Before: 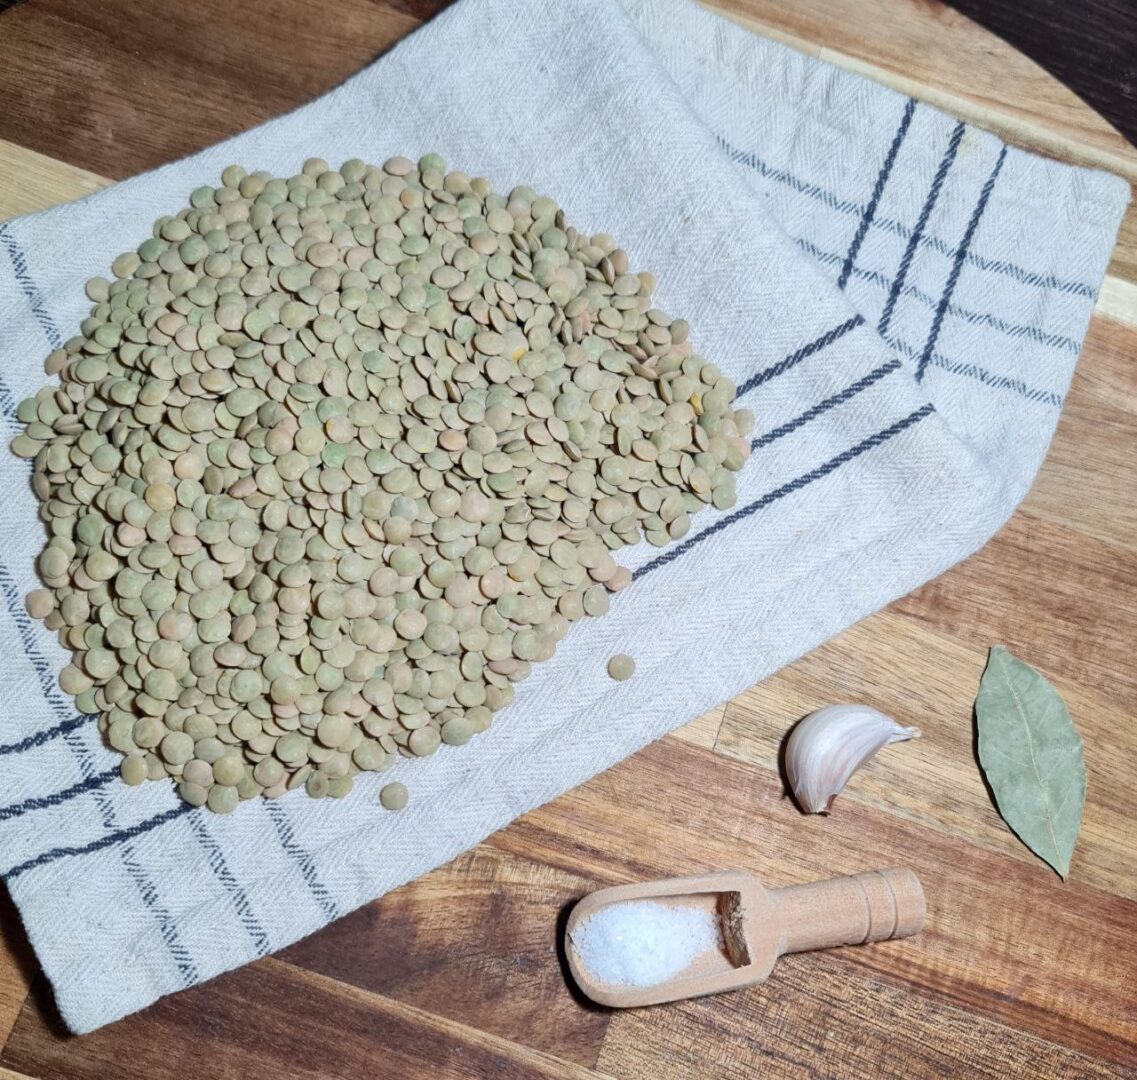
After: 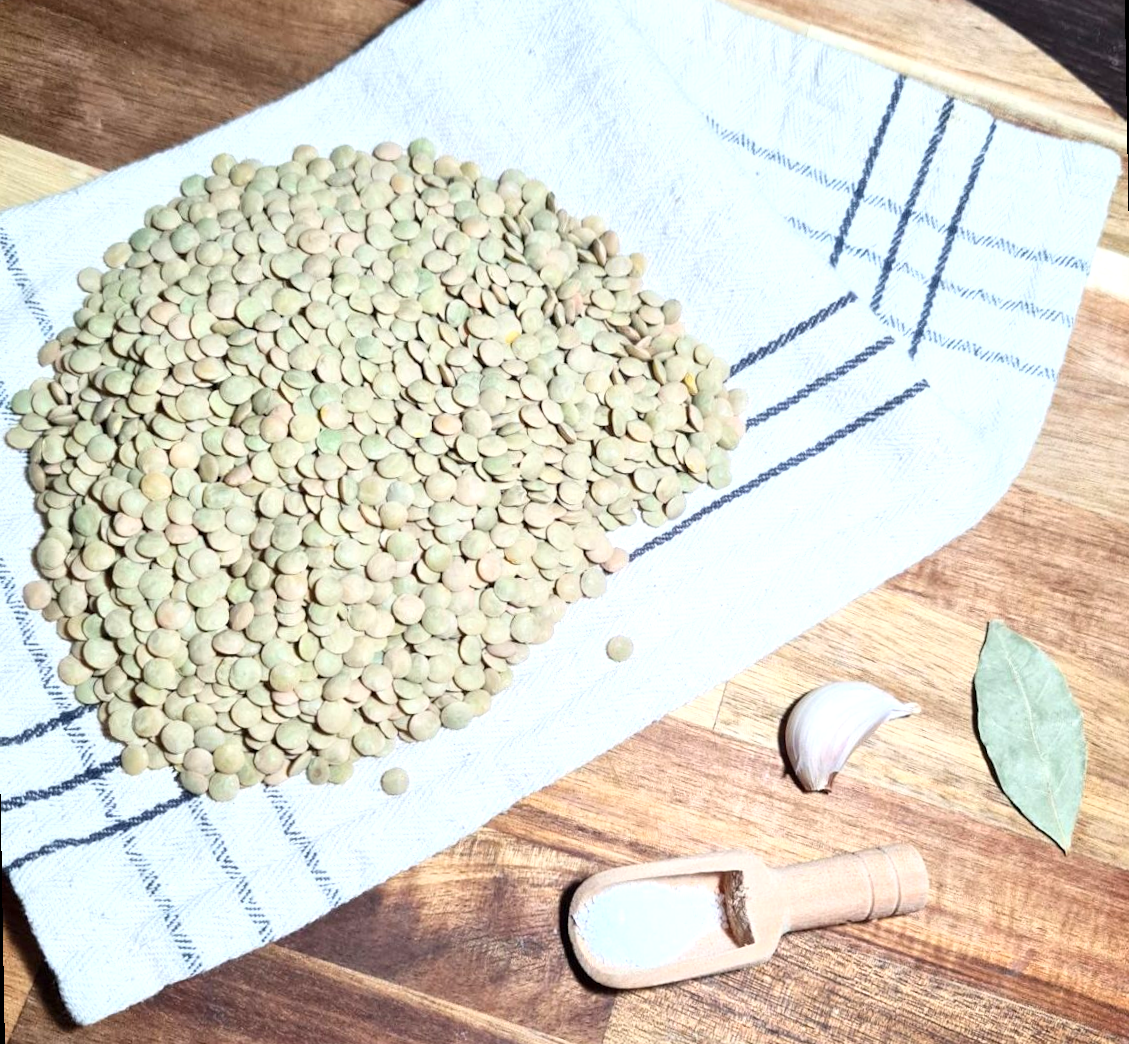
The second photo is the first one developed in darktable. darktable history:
levels: levels [0, 0.476, 0.951]
base curve: curves: ch0 [(0, 0) (0.557, 0.834) (1, 1)]
rotate and perspective: rotation -1°, crop left 0.011, crop right 0.989, crop top 0.025, crop bottom 0.975
